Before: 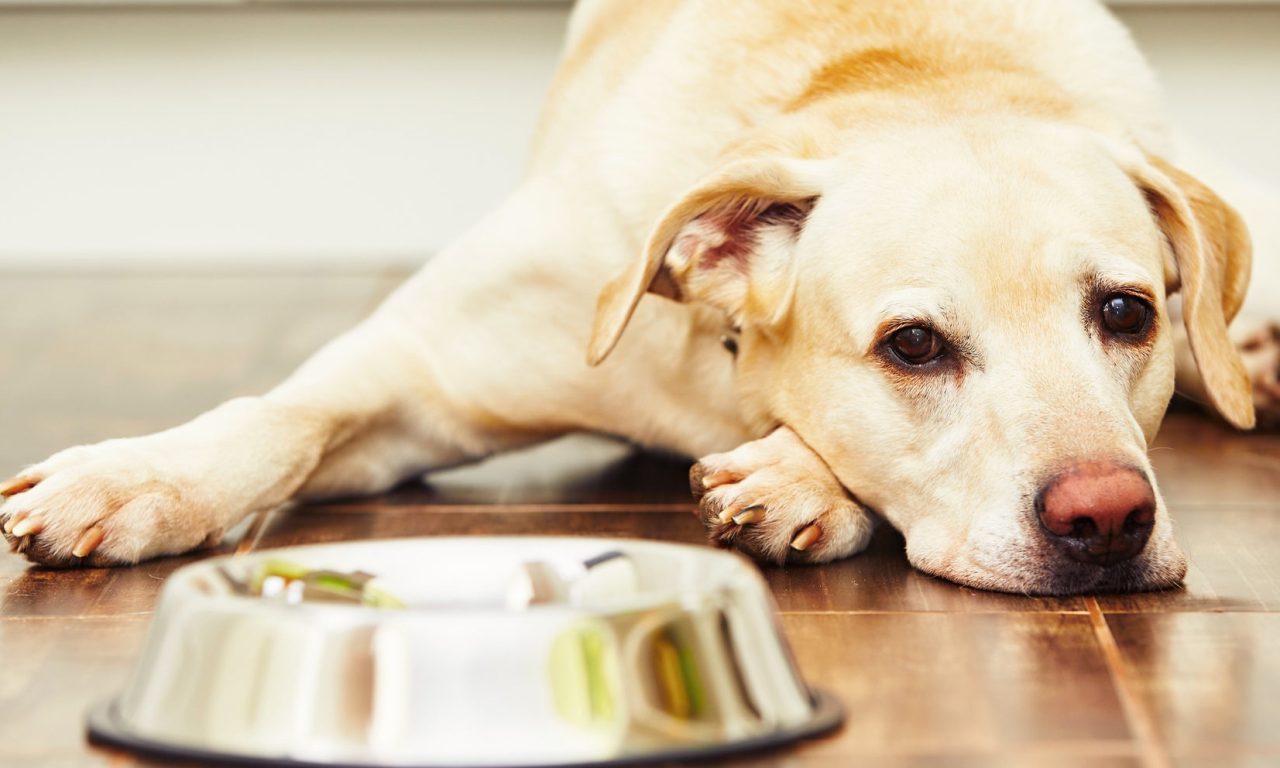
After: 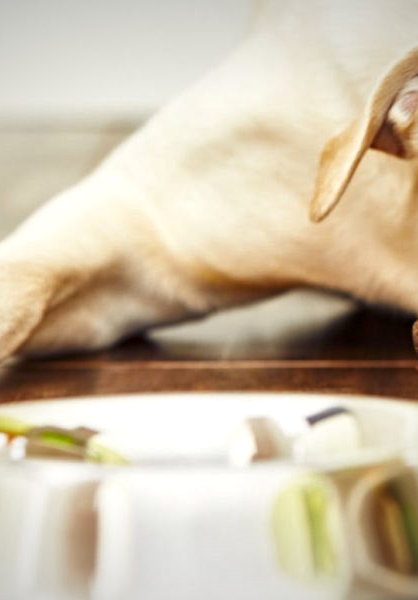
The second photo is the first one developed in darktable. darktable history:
local contrast: mode bilateral grid, contrast 26, coarseness 61, detail 151%, midtone range 0.2
vignetting: fall-off start 84.76%, fall-off radius 80.11%, center (-0.009, 0), width/height ratio 1.225
crop and rotate: left 21.703%, top 18.797%, right 45.591%, bottom 2.984%
color balance rgb: power › chroma 0.263%, power › hue 60.1°, perceptual saturation grading › global saturation 0.841%
